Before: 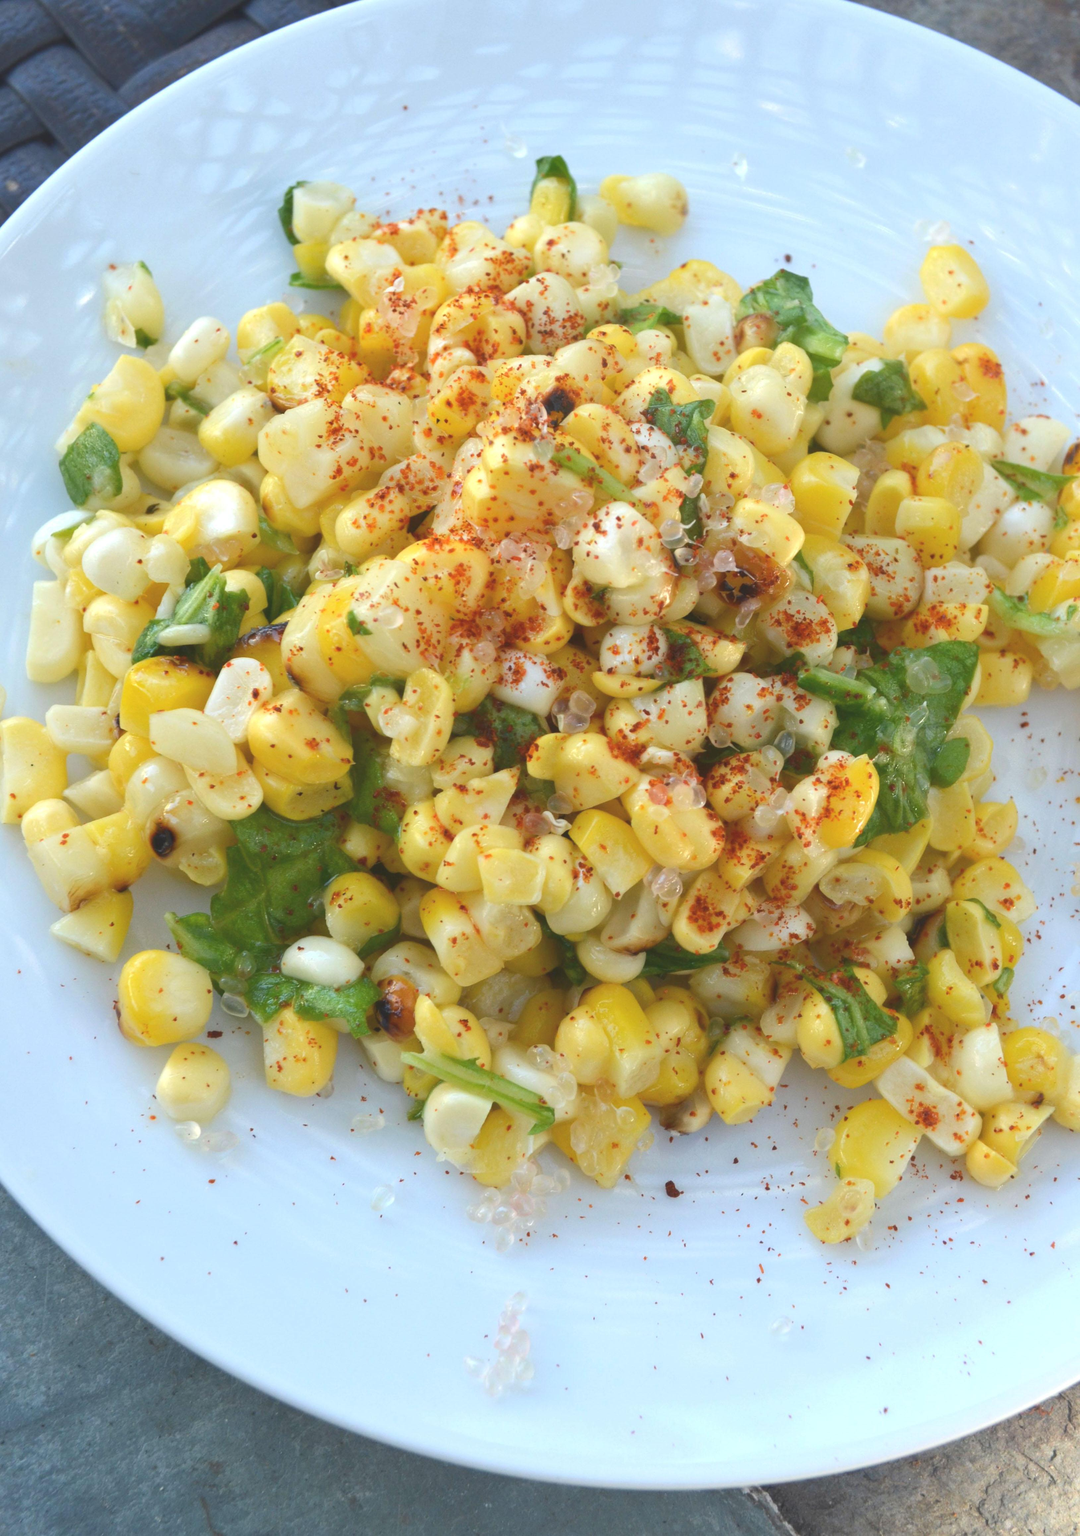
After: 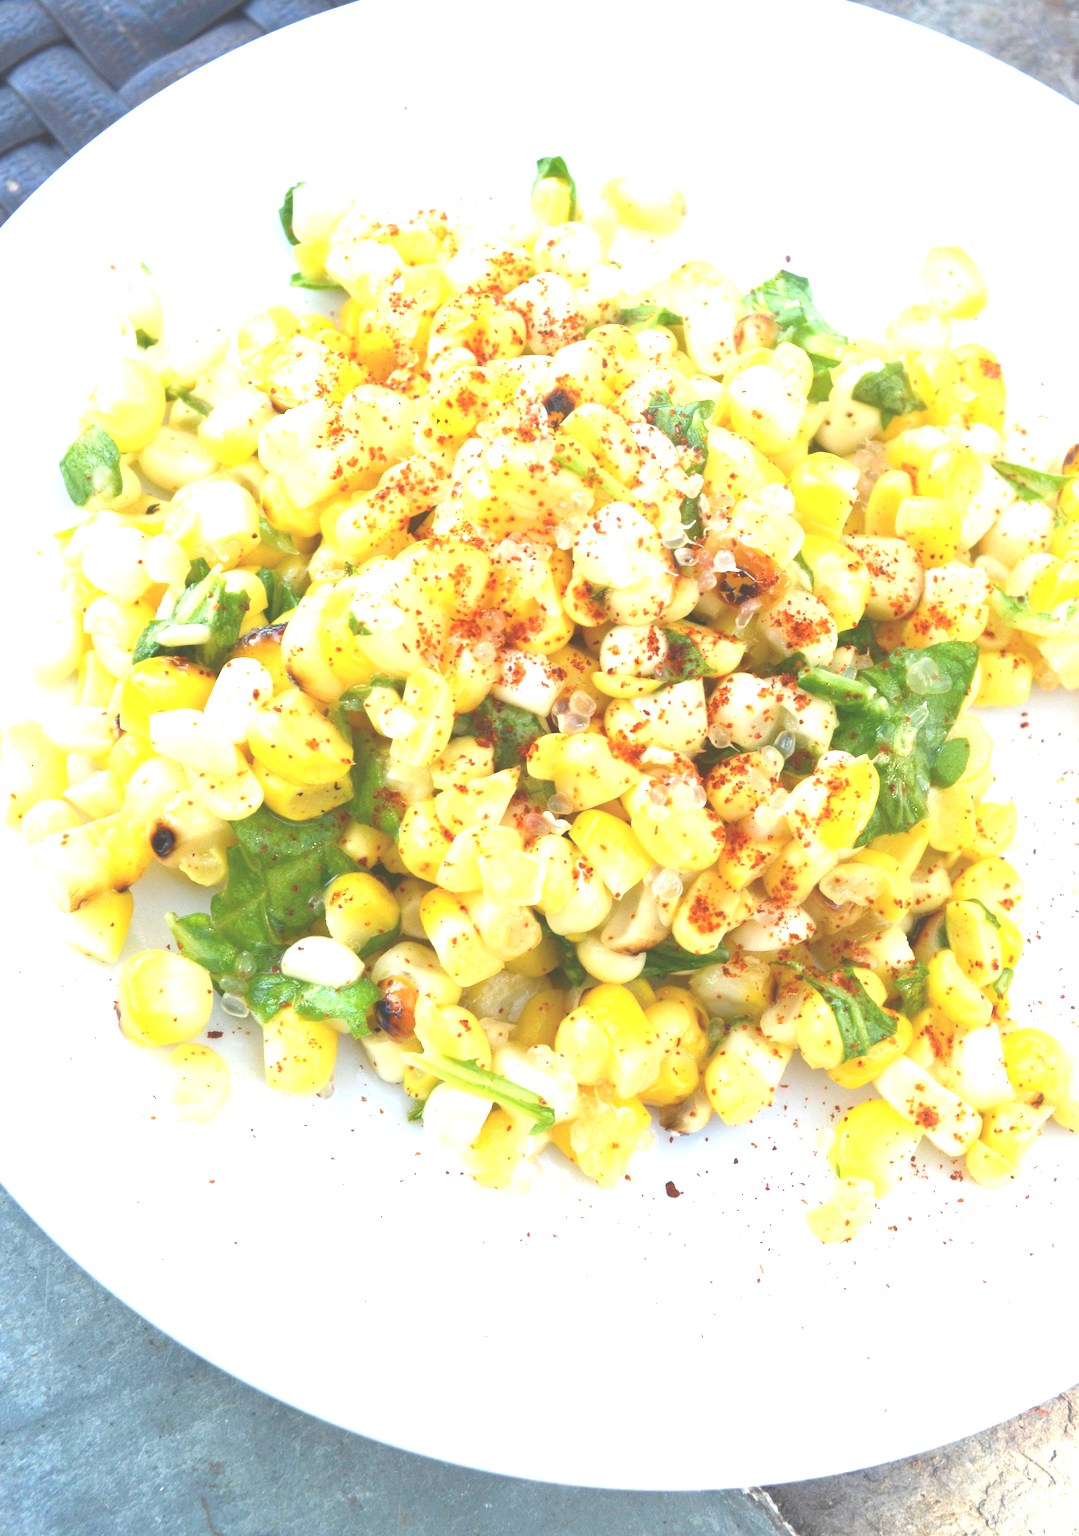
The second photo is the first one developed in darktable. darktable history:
exposure: black level correction 0, exposure 1.392 EV, compensate highlight preservation false
